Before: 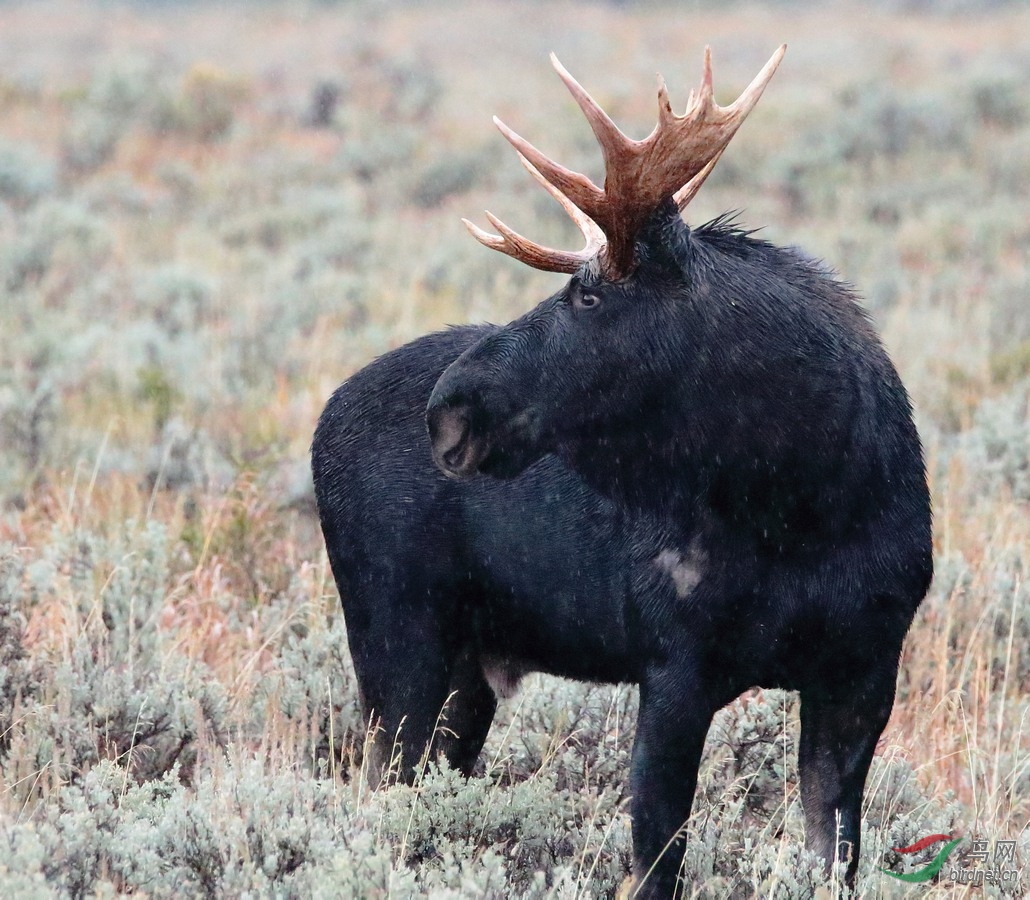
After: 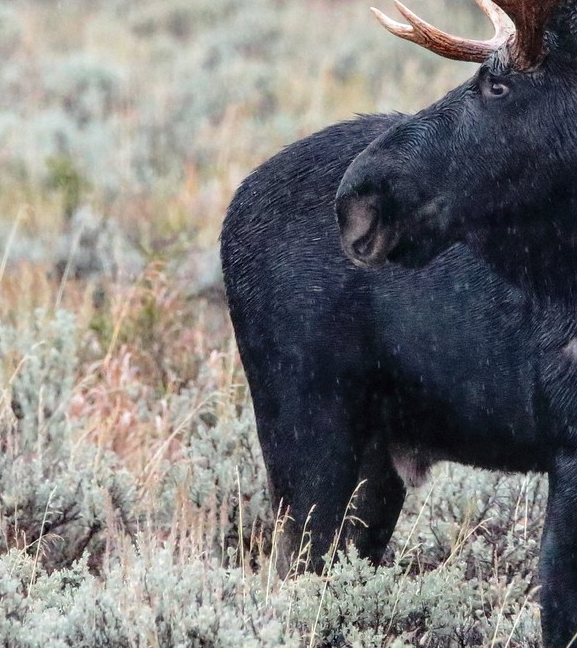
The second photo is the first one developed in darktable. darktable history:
crop: left 8.837%, top 23.529%, right 35.096%, bottom 4.44%
local contrast: on, module defaults
